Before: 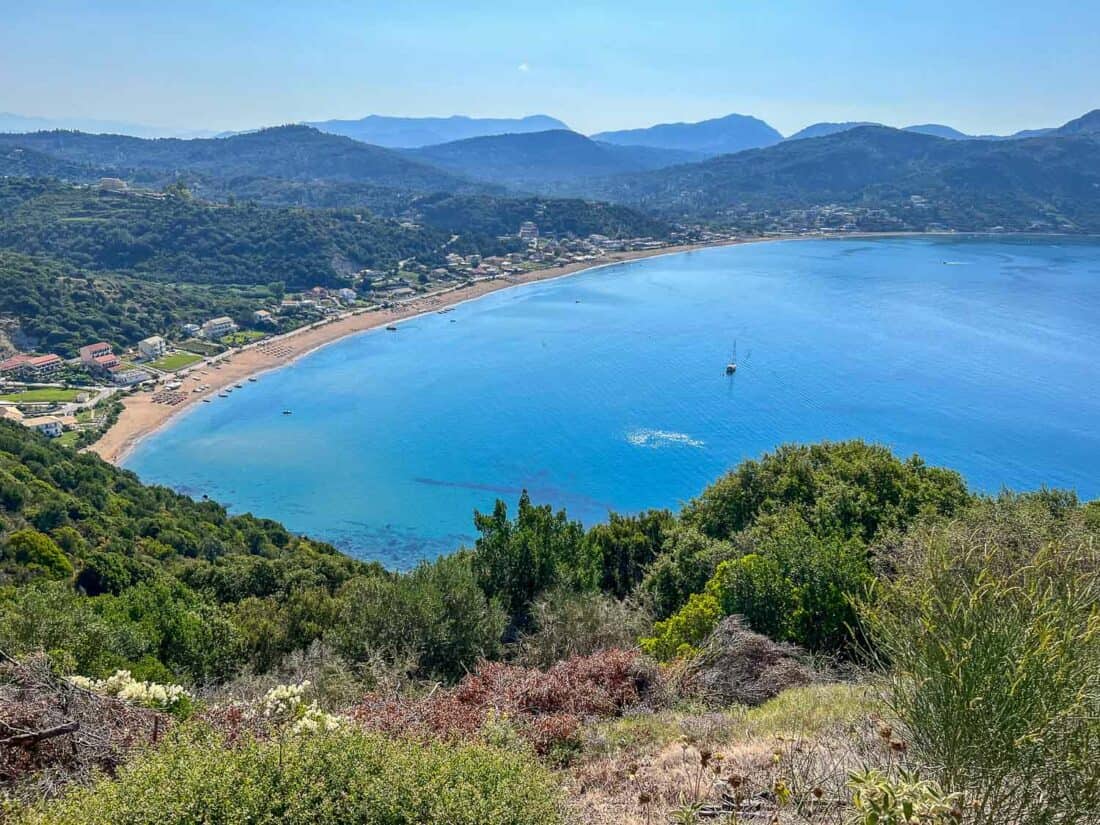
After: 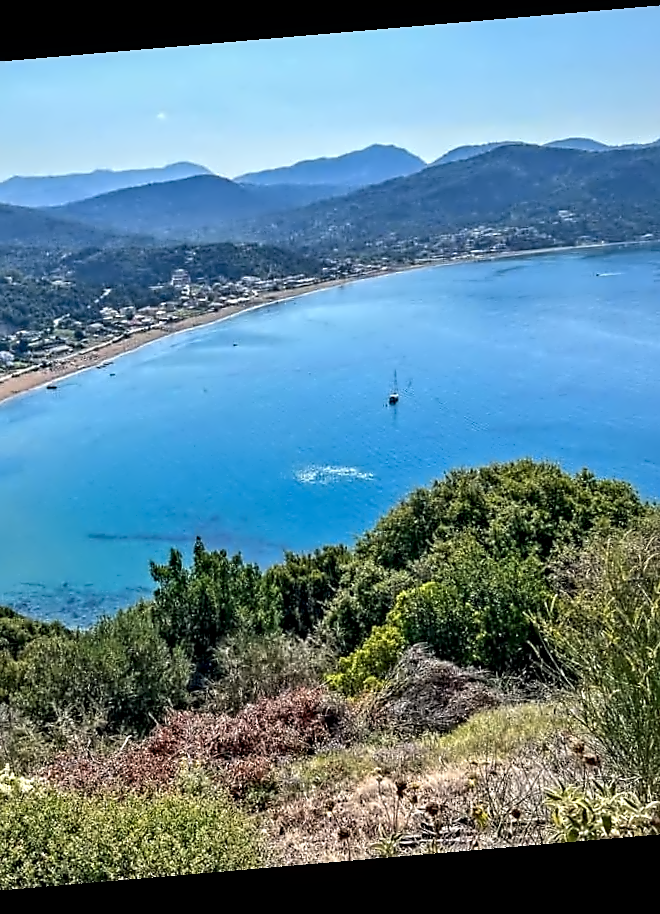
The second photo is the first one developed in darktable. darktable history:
contrast equalizer: octaves 7, y [[0.5, 0.542, 0.583, 0.625, 0.667, 0.708], [0.5 ×6], [0.5 ×6], [0, 0.033, 0.067, 0.1, 0.133, 0.167], [0, 0.05, 0.1, 0.15, 0.2, 0.25]]
rotate and perspective: rotation -4.86°, automatic cropping off
sharpen: amount 0.2
crop: left 31.458%, top 0%, right 11.876%
